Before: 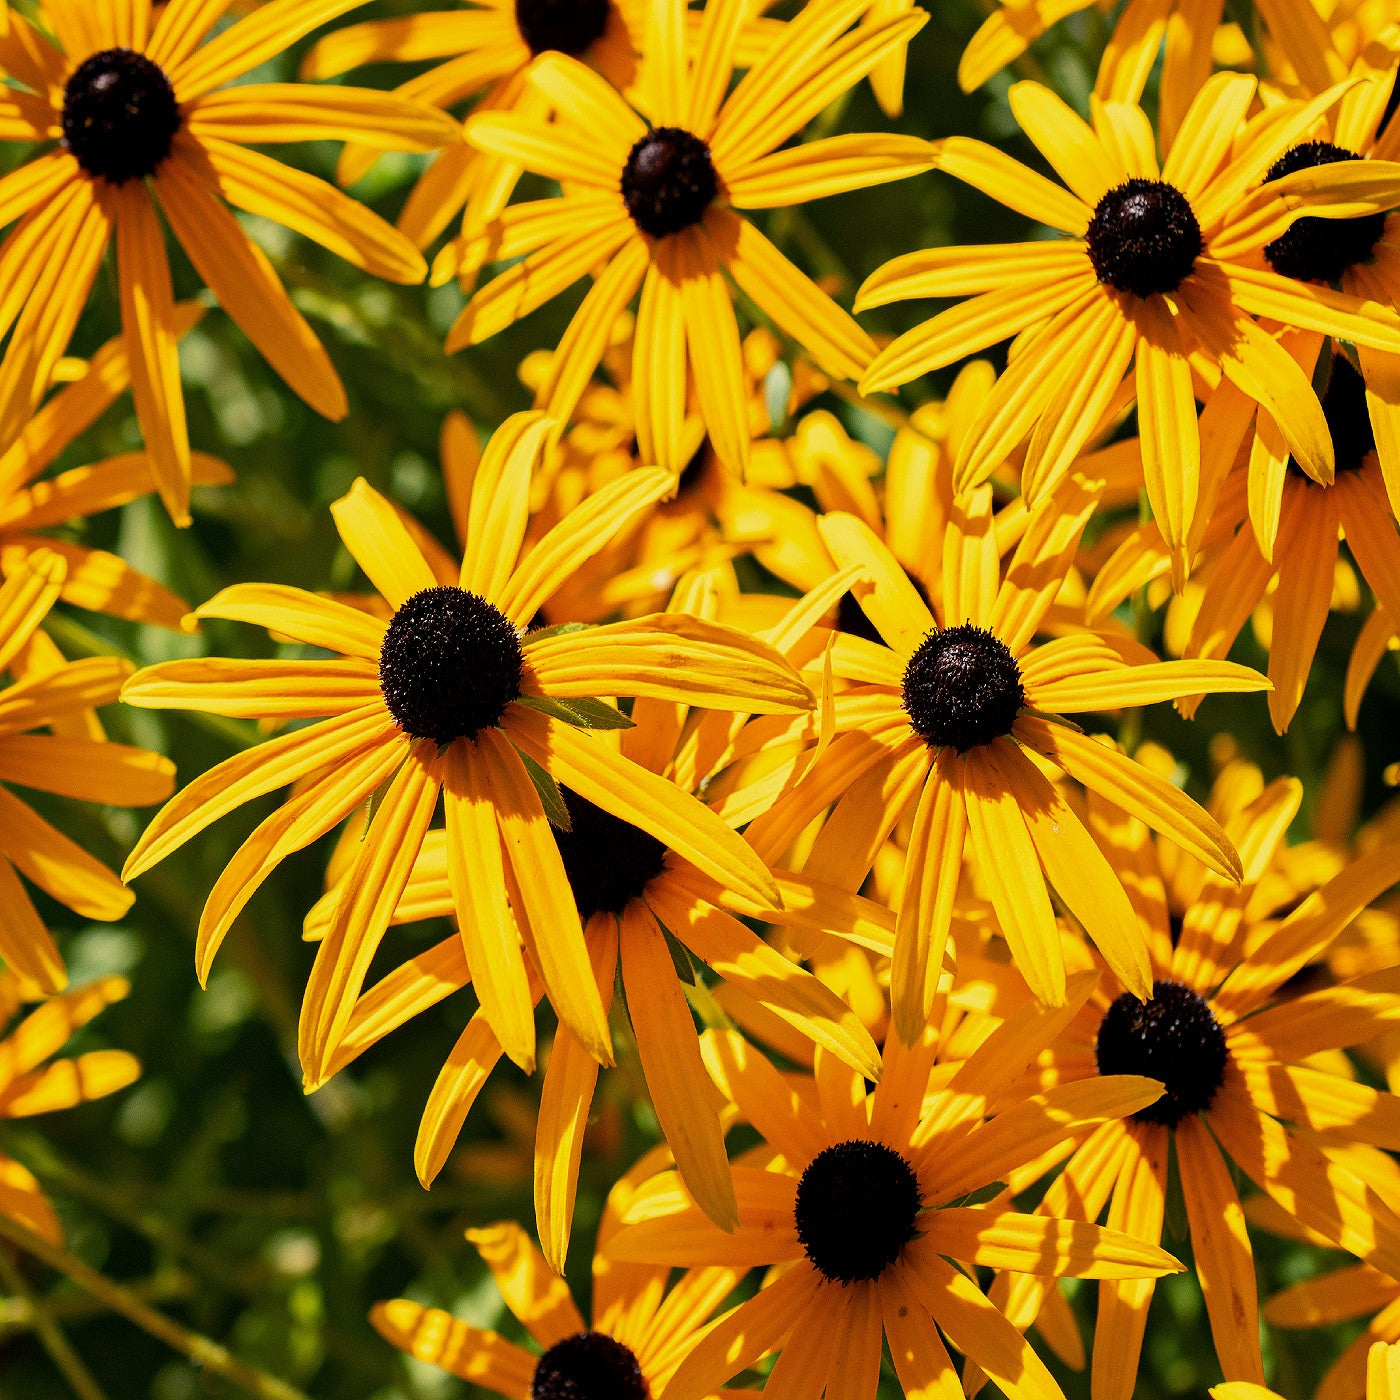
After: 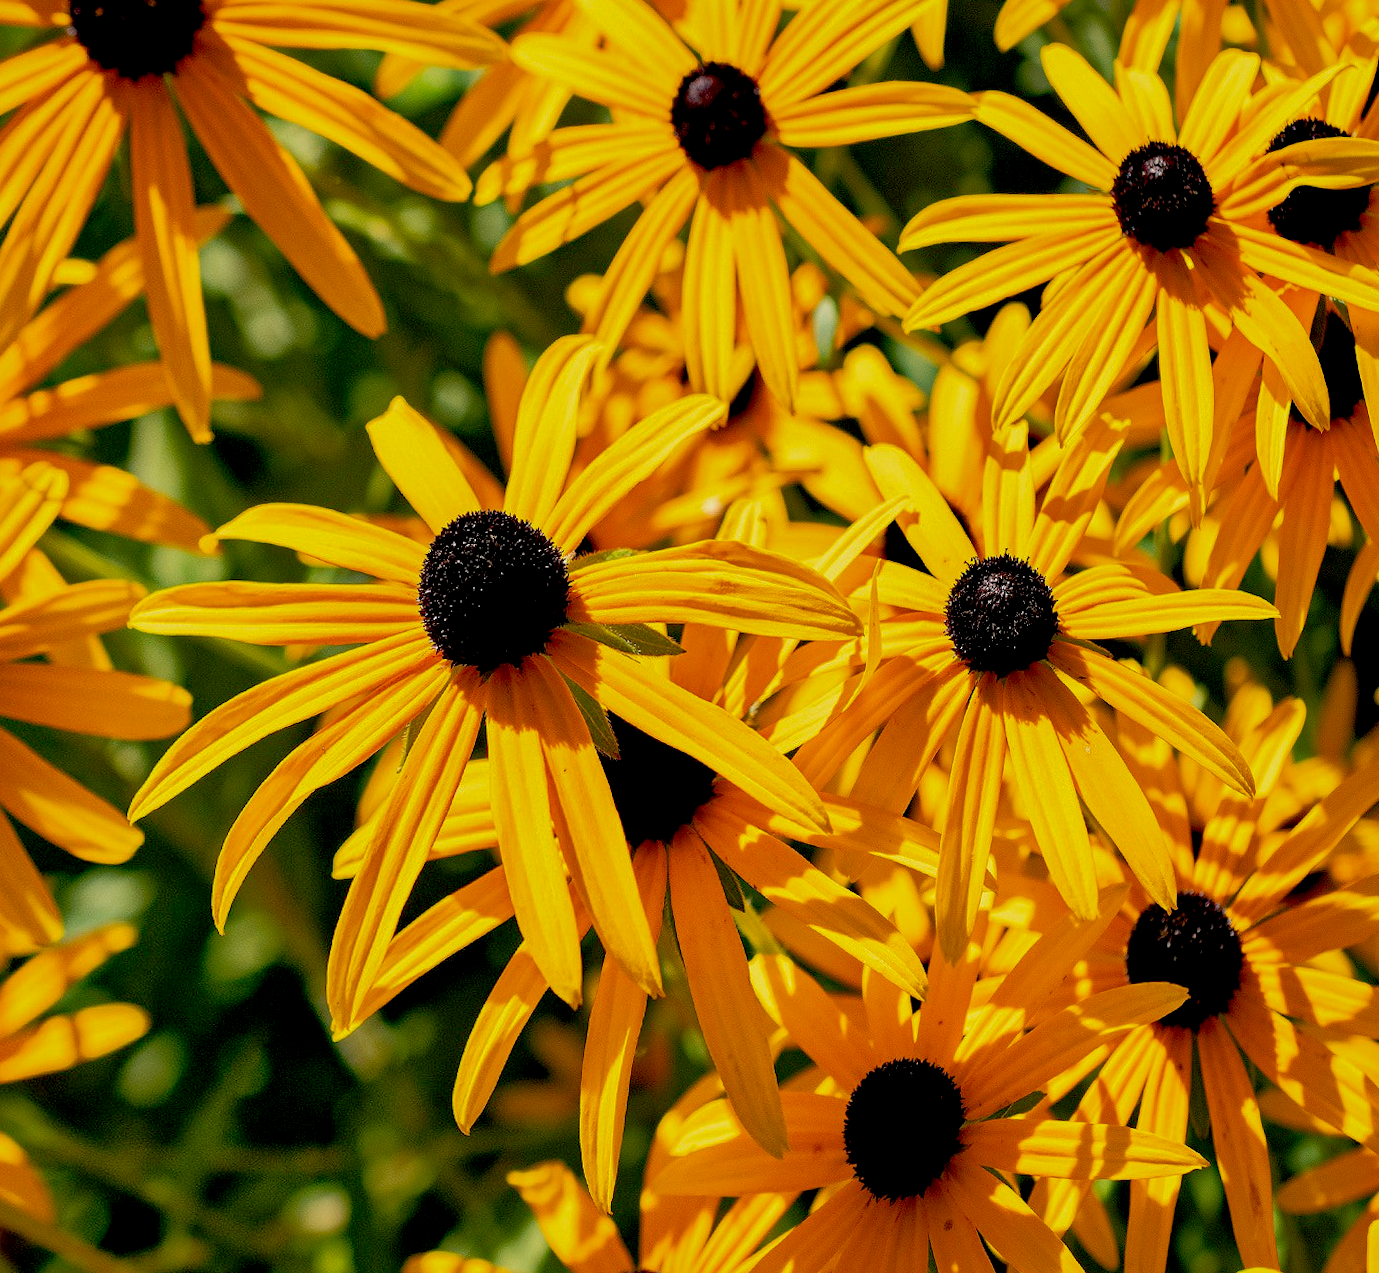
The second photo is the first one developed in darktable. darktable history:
exposure: black level correction 0.01, exposure 0.011 EV, compensate highlight preservation false
shadows and highlights: on, module defaults
rotate and perspective: rotation -0.013°, lens shift (vertical) -0.027, lens shift (horizontal) 0.178, crop left 0.016, crop right 0.989, crop top 0.082, crop bottom 0.918
